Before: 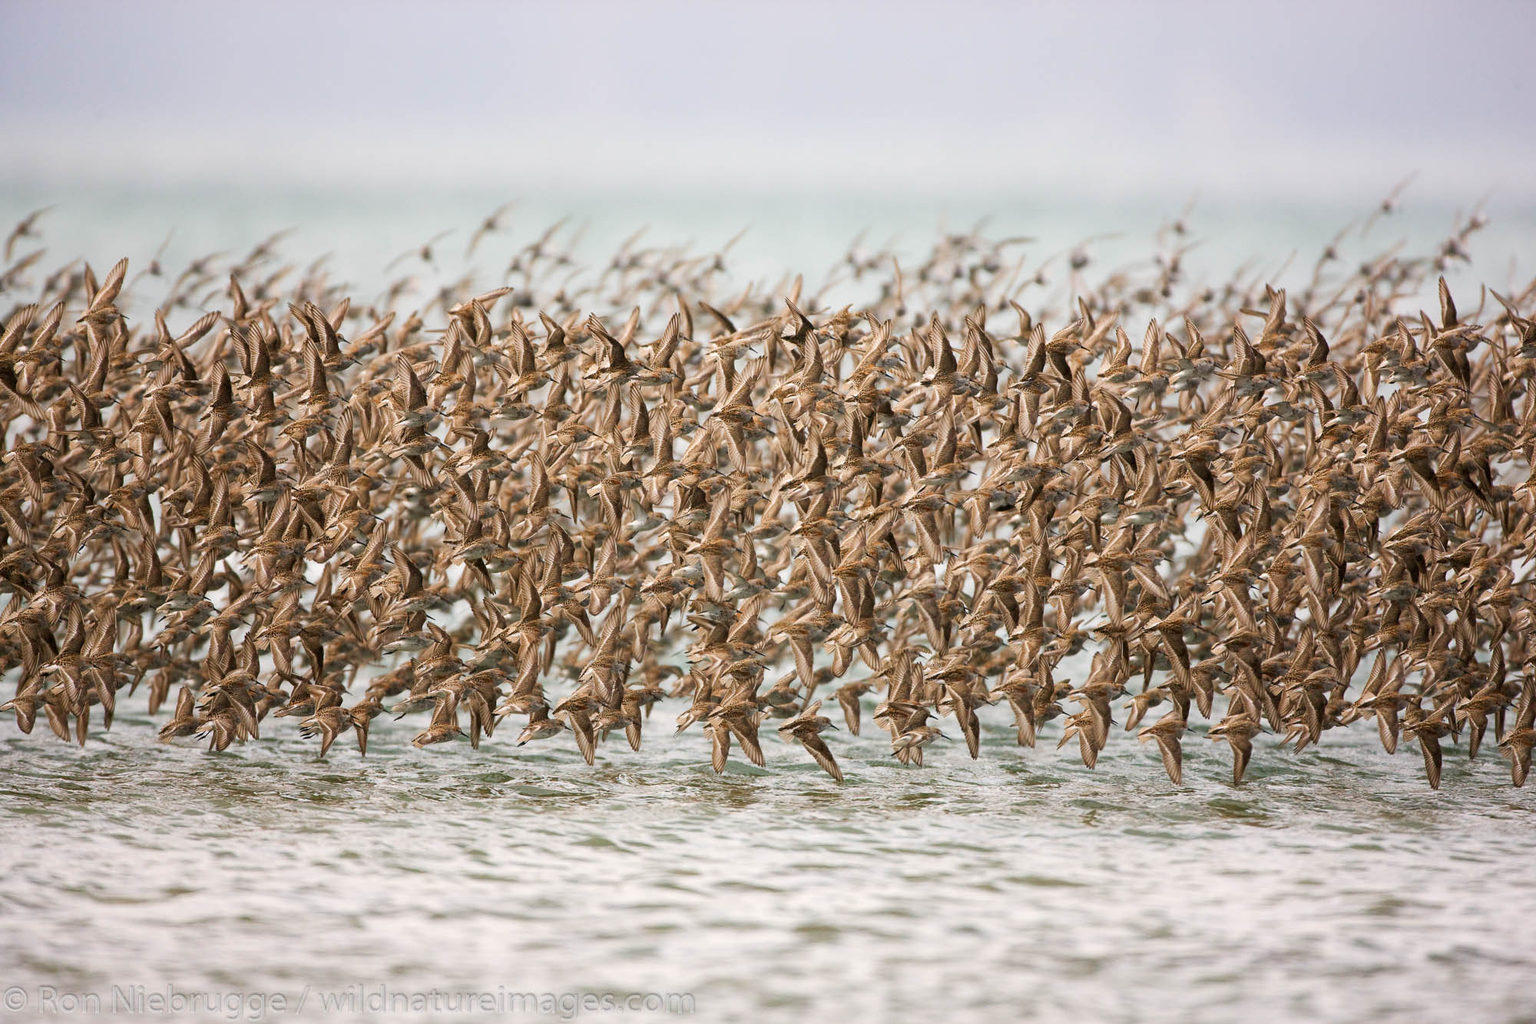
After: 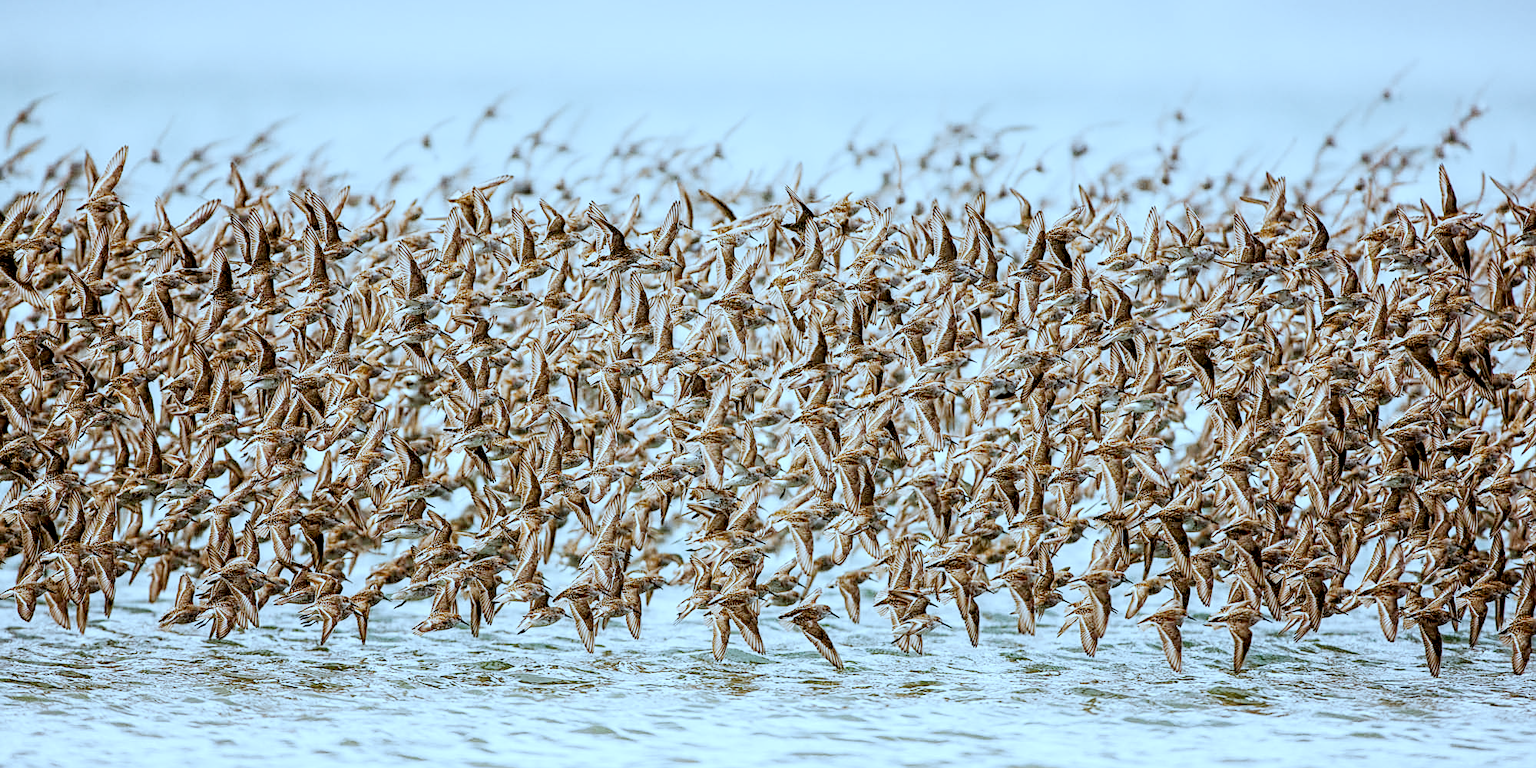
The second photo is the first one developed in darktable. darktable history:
exposure: black level correction 0, exposure 1 EV, compensate exposure bias true, compensate highlight preservation false
filmic rgb: black relative exposure -7.65 EV, white relative exposure 4.56 EV, threshold 5.96 EV, hardness 3.61, preserve chrominance no, color science v5 (2021), contrast in shadows safe, contrast in highlights safe, enable highlight reconstruction true
crop: top 11.027%, bottom 13.881%
sharpen: on, module defaults
local contrast: detail 161%
color correction: highlights a* -9.66, highlights b* -21.77
color balance rgb: global offset › luminance -0.842%, perceptual saturation grading › global saturation 19.86%
